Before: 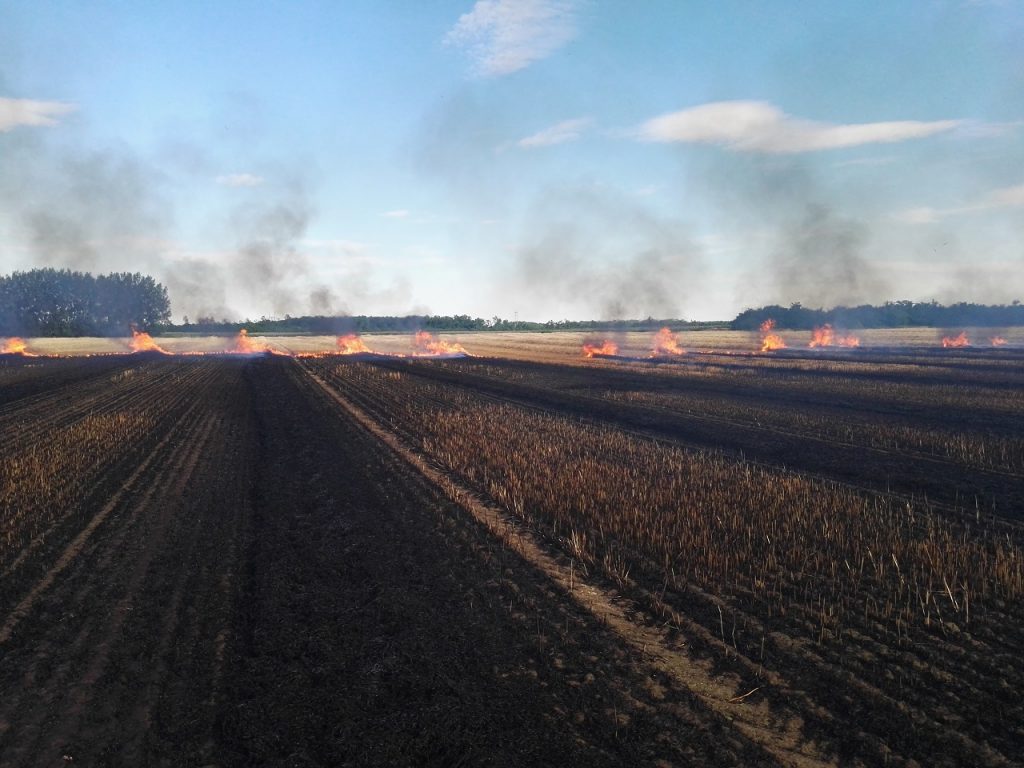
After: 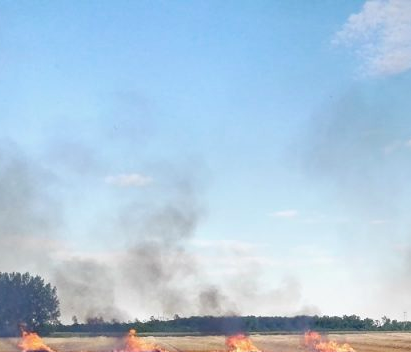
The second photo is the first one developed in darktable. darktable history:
haze removal: adaptive false
crop and rotate: left 10.883%, top 0.114%, right 48.906%, bottom 53.984%
